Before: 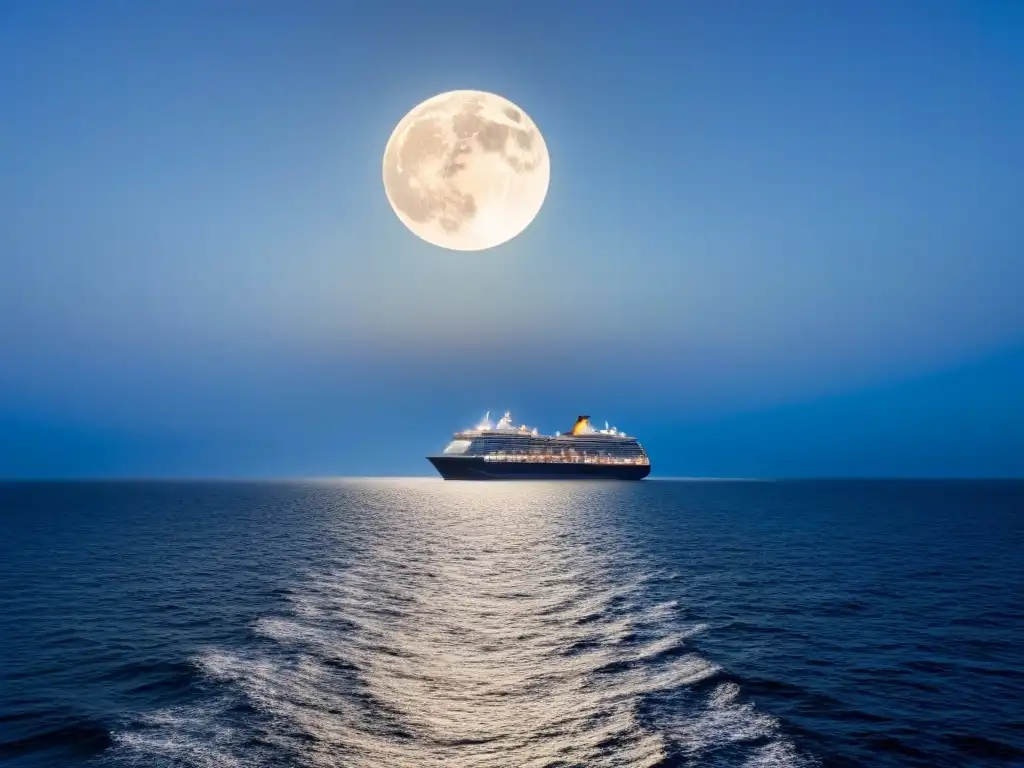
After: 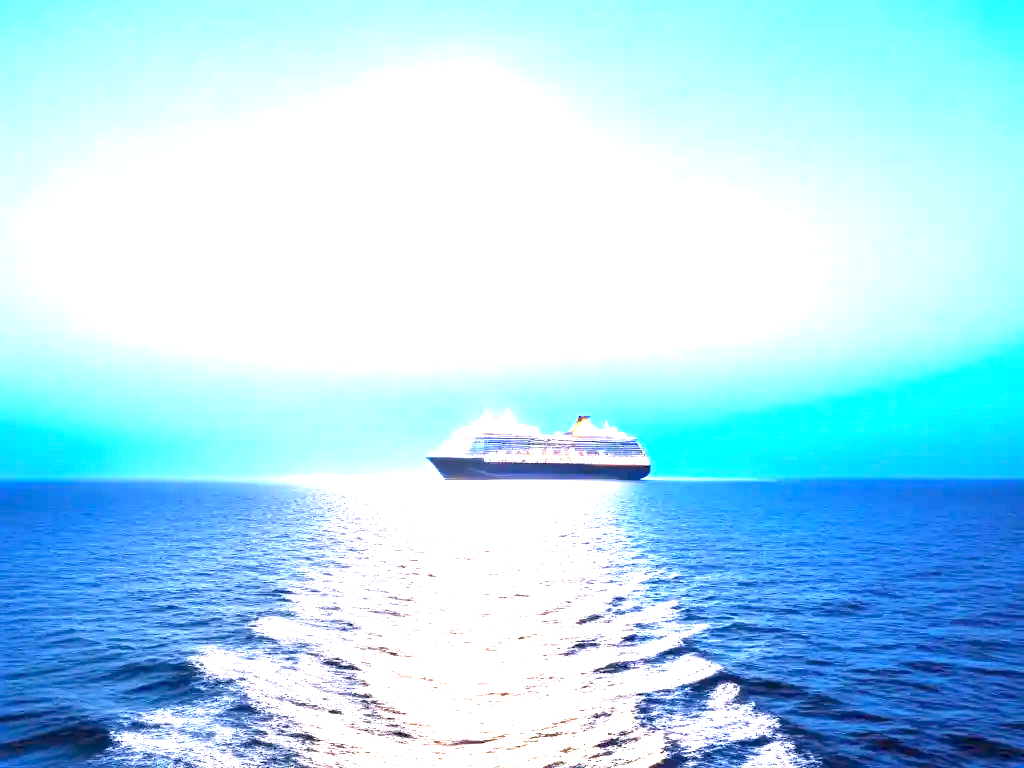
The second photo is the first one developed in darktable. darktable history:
exposure: exposure 3 EV, compensate highlight preservation false
white balance: red 1.05, blue 1.072
